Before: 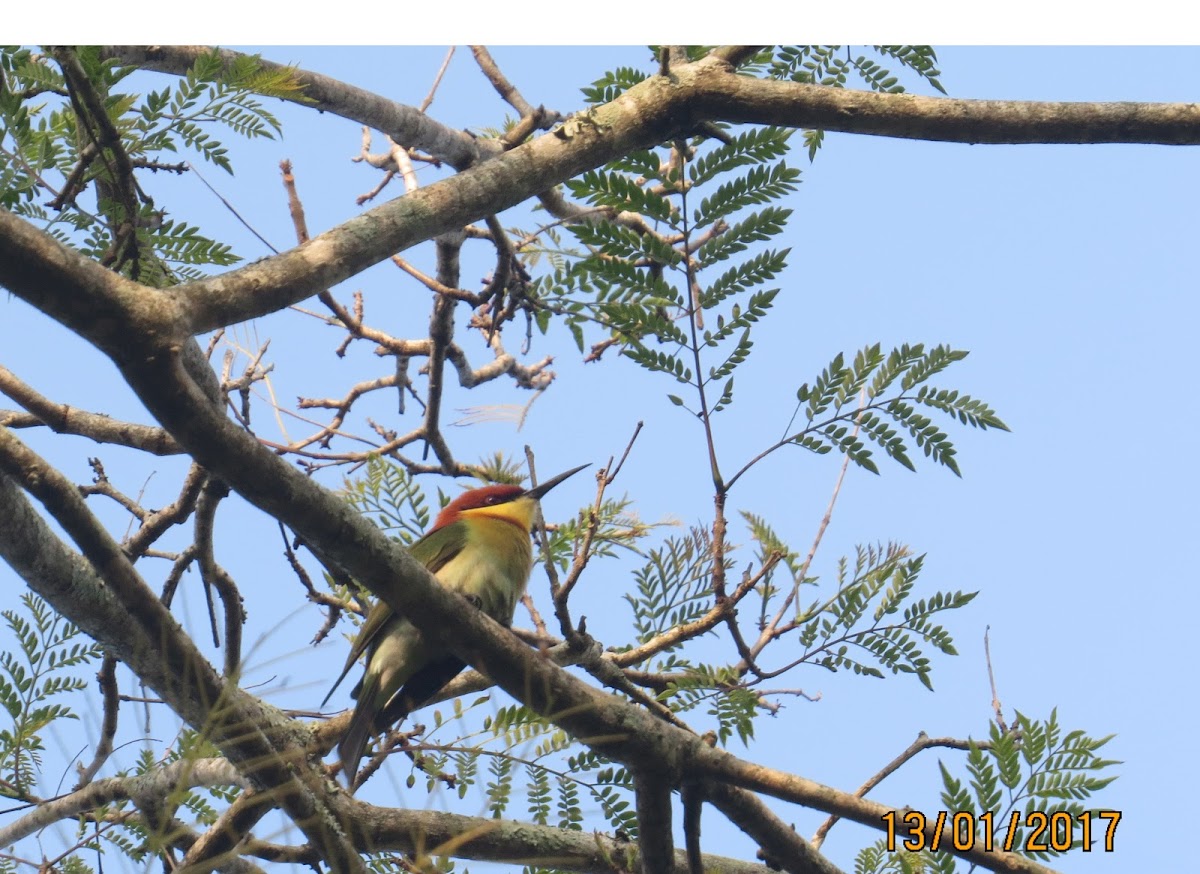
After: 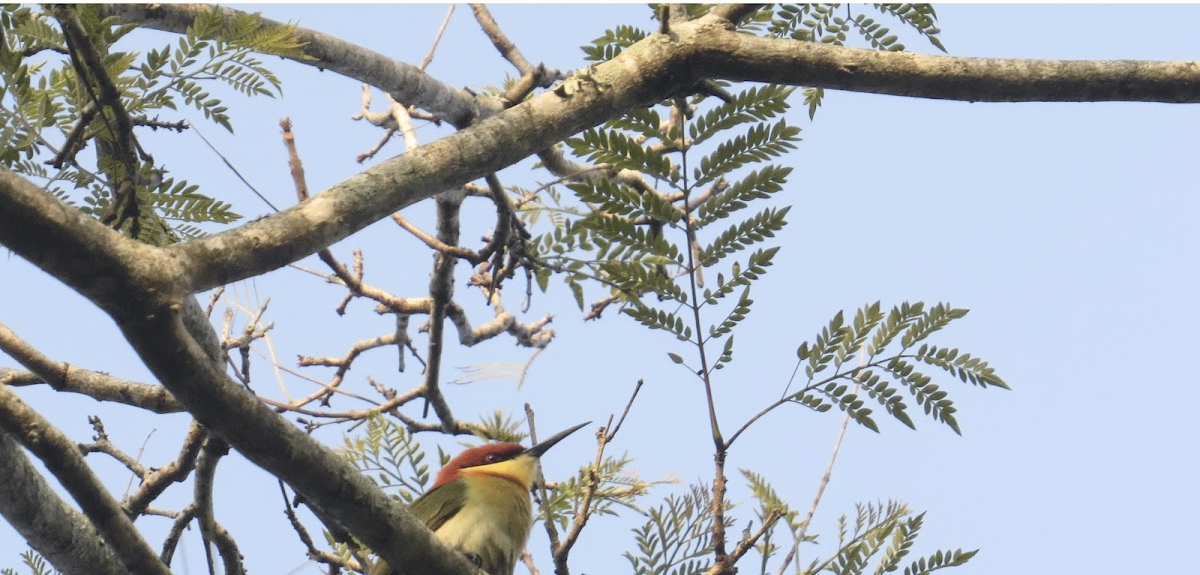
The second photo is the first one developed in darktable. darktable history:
crop and rotate: top 4.815%, bottom 29.394%
tone curve: curves: ch0 [(0, 0) (0.765, 0.816) (1, 1)]; ch1 [(0, 0) (0.425, 0.464) (0.5, 0.5) (0.531, 0.522) (0.588, 0.575) (0.994, 0.939)]; ch2 [(0, 0) (0.398, 0.435) (0.455, 0.481) (0.501, 0.504) (0.529, 0.544) (0.584, 0.585) (1, 0.911)], color space Lab, independent channels, preserve colors none
